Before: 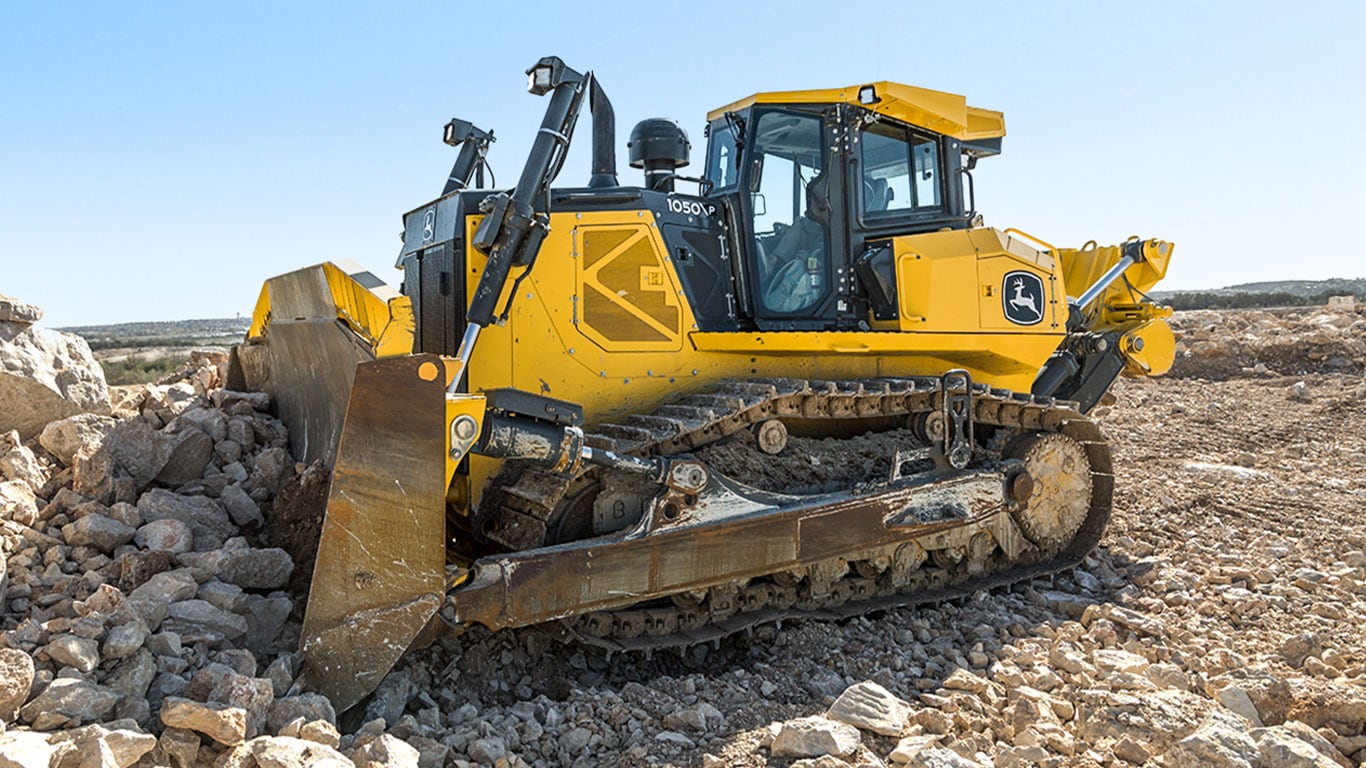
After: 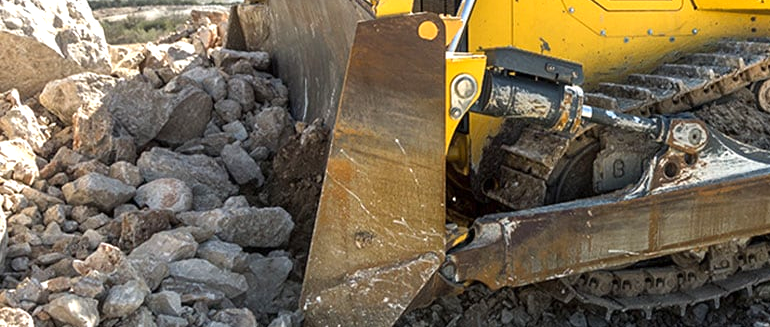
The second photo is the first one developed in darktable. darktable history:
crop: top 44.483%, right 43.593%, bottom 12.892%
exposure: exposure 0.507 EV, compensate highlight preservation false
